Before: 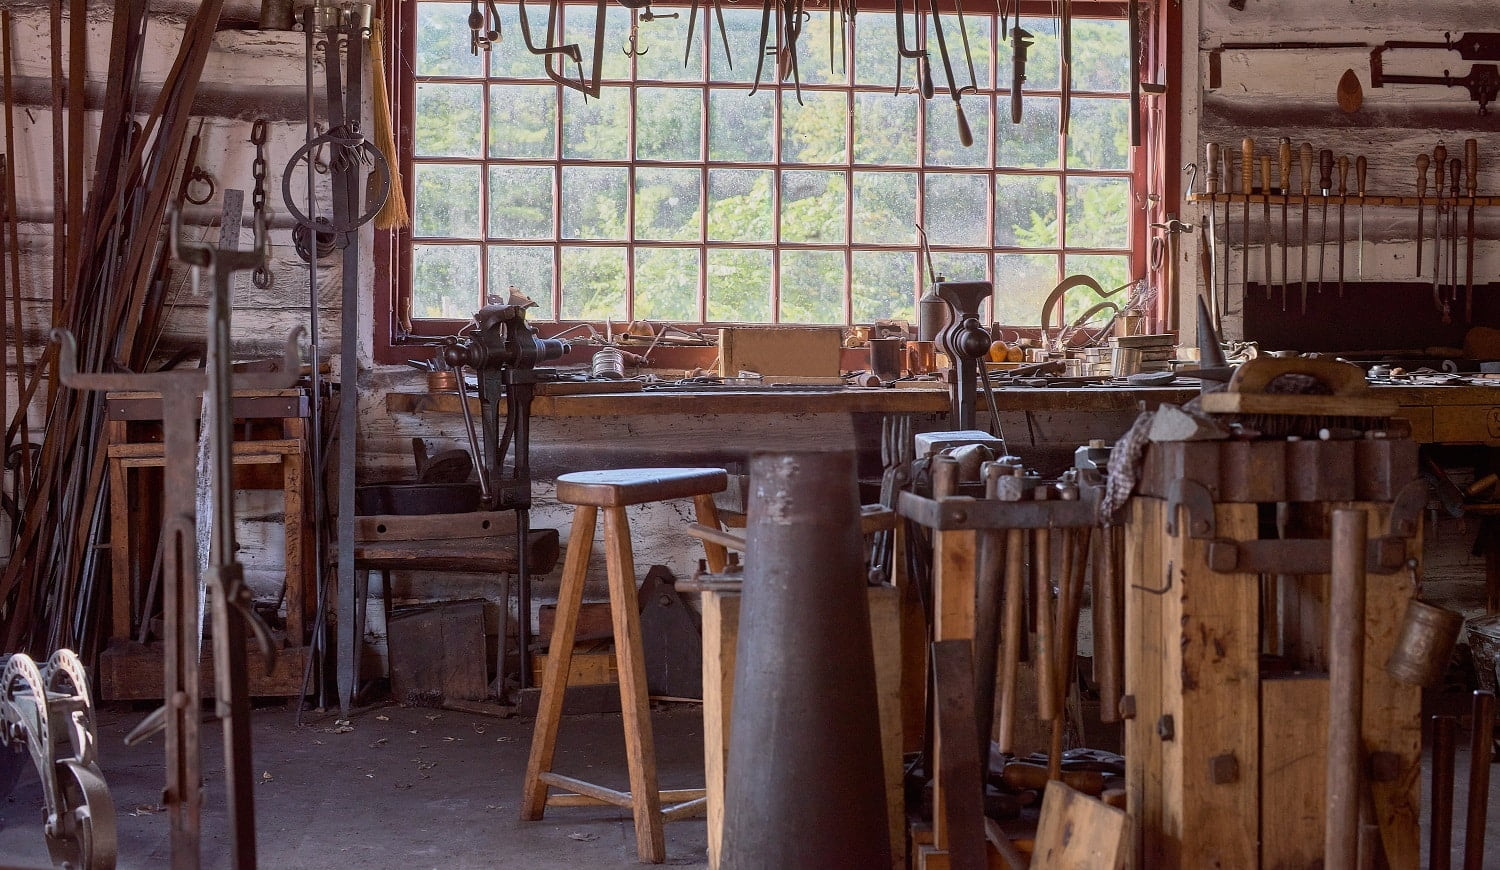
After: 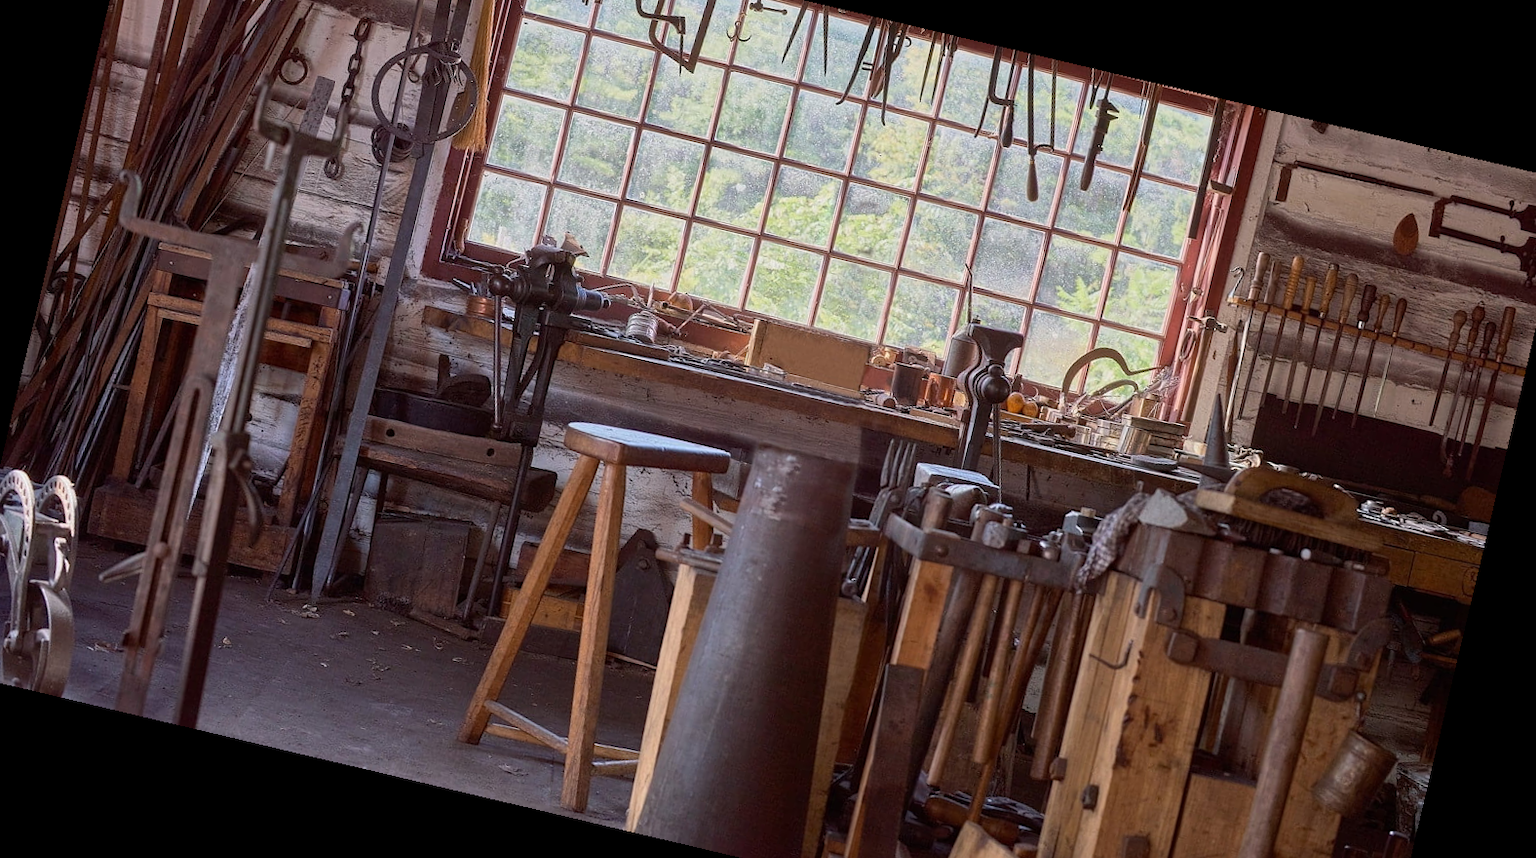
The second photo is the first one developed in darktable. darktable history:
crop and rotate: left 2.991%, top 13.302%, right 1.981%, bottom 12.636%
tone equalizer: on, module defaults
rotate and perspective: rotation 13.27°, automatic cropping off
